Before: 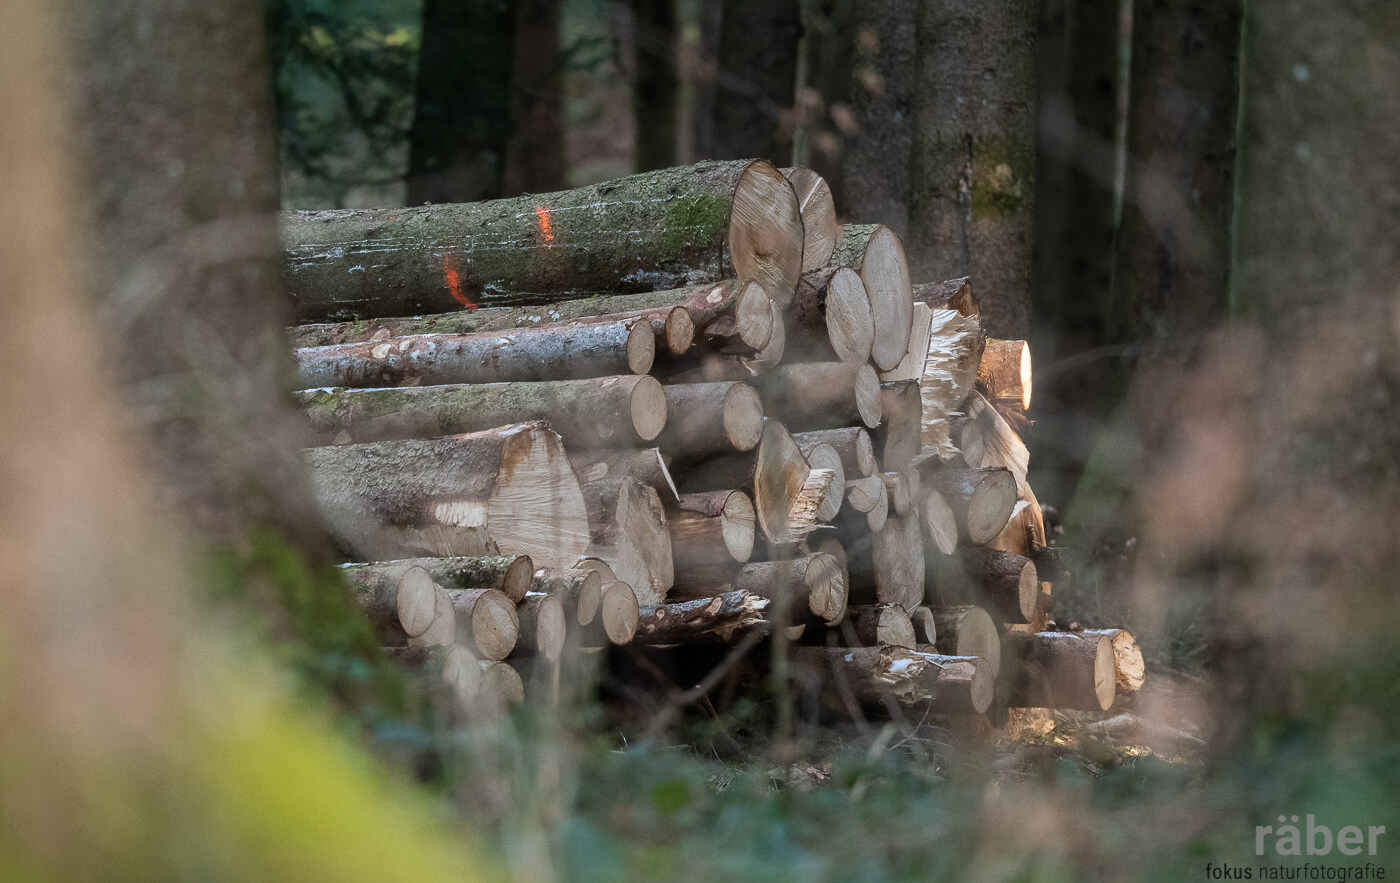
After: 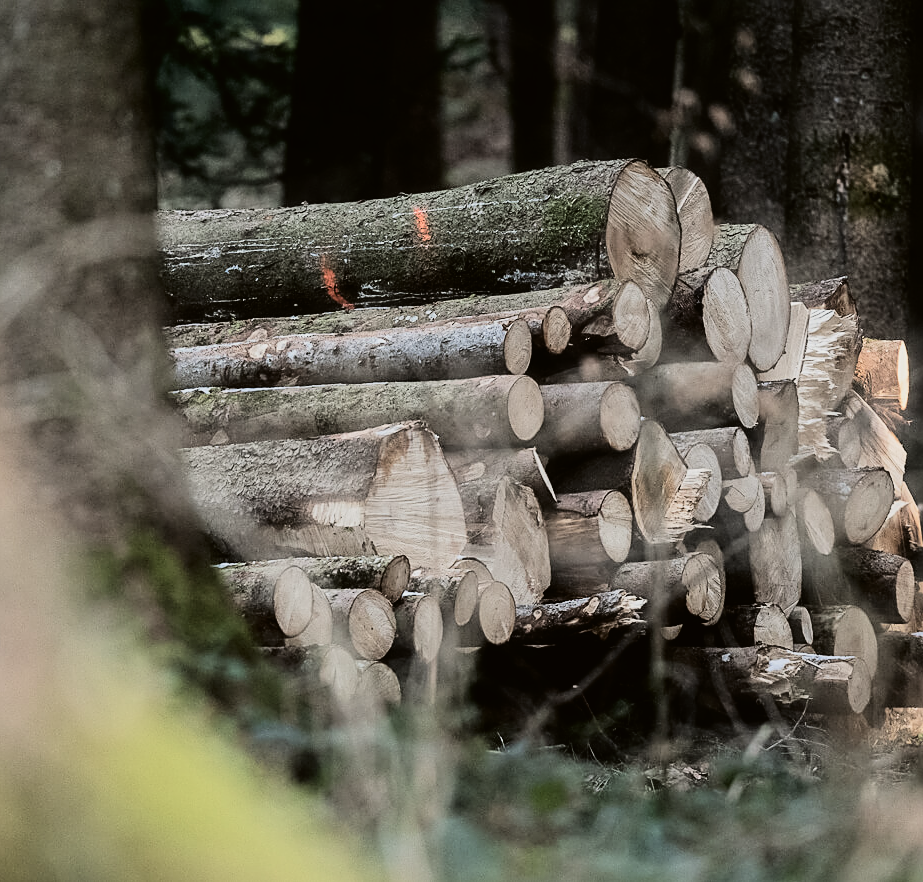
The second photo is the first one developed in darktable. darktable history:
contrast brightness saturation: contrast 0.102, saturation -0.298
crop and rotate: left 8.804%, right 25.247%
filmic rgb: black relative exposure -7.5 EV, white relative exposure 5 EV, threshold 2.94 EV, hardness 3.34, contrast 1.301, enable highlight reconstruction true
haze removal: strength -0.113, compatibility mode true, adaptive false
tone equalizer: on, module defaults
tone curve: curves: ch0 [(0, 0.01) (0.052, 0.045) (0.136, 0.133) (0.29, 0.332) (0.453, 0.531) (0.676, 0.751) (0.89, 0.919) (1, 1)]; ch1 [(0, 0) (0.094, 0.081) (0.285, 0.299) (0.385, 0.403) (0.446, 0.443) (0.495, 0.496) (0.544, 0.552) (0.589, 0.612) (0.722, 0.728) (1, 1)]; ch2 [(0, 0) (0.257, 0.217) (0.43, 0.421) (0.498, 0.507) (0.531, 0.544) (0.56, 0.579) (0.625, 0.642) (1, 1)], color space Lab, independent channels, preserve colors none
sharpen: on, module defaults
